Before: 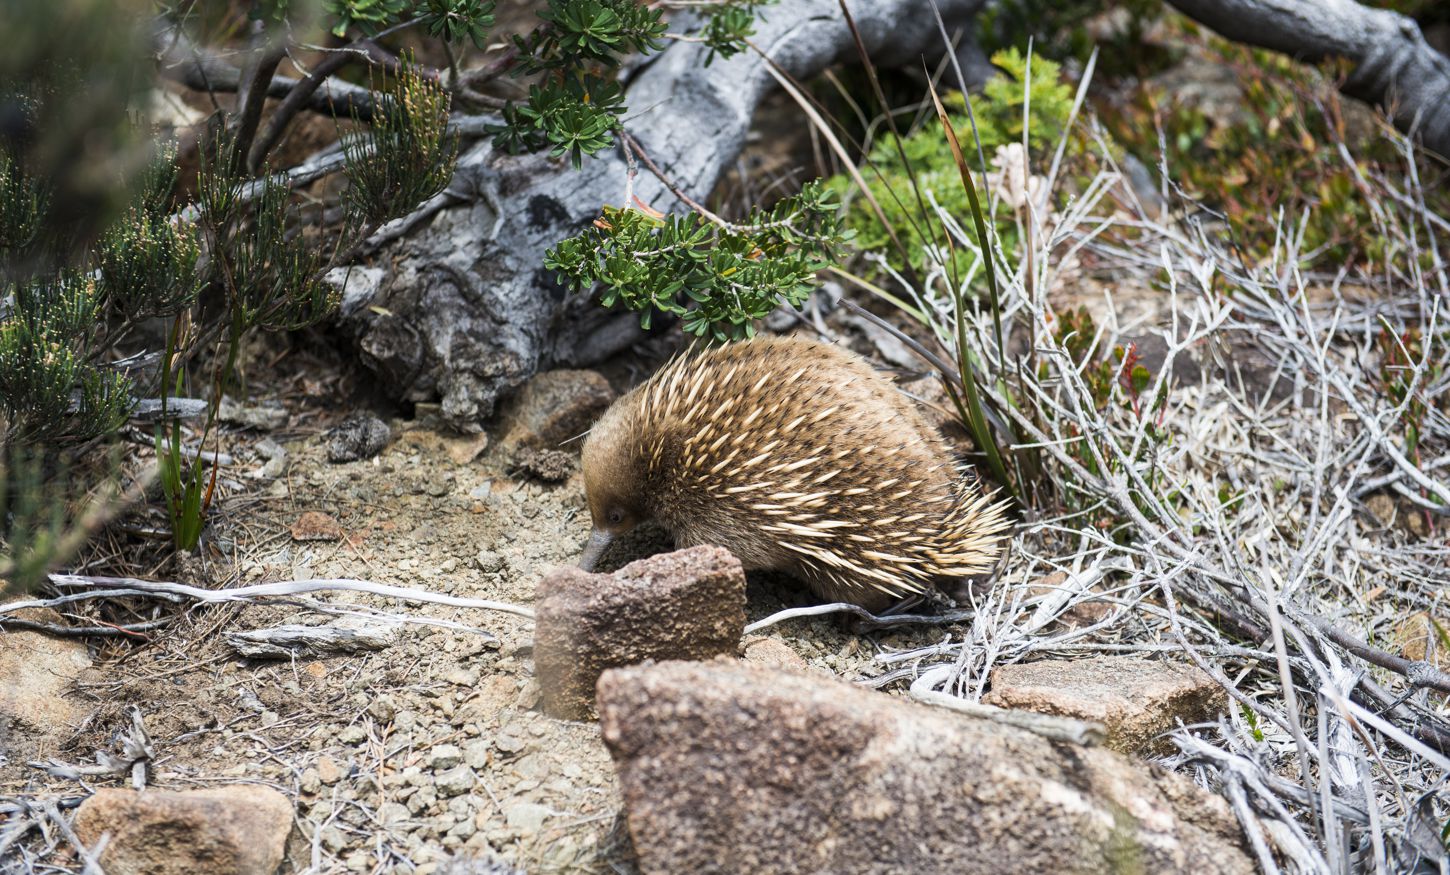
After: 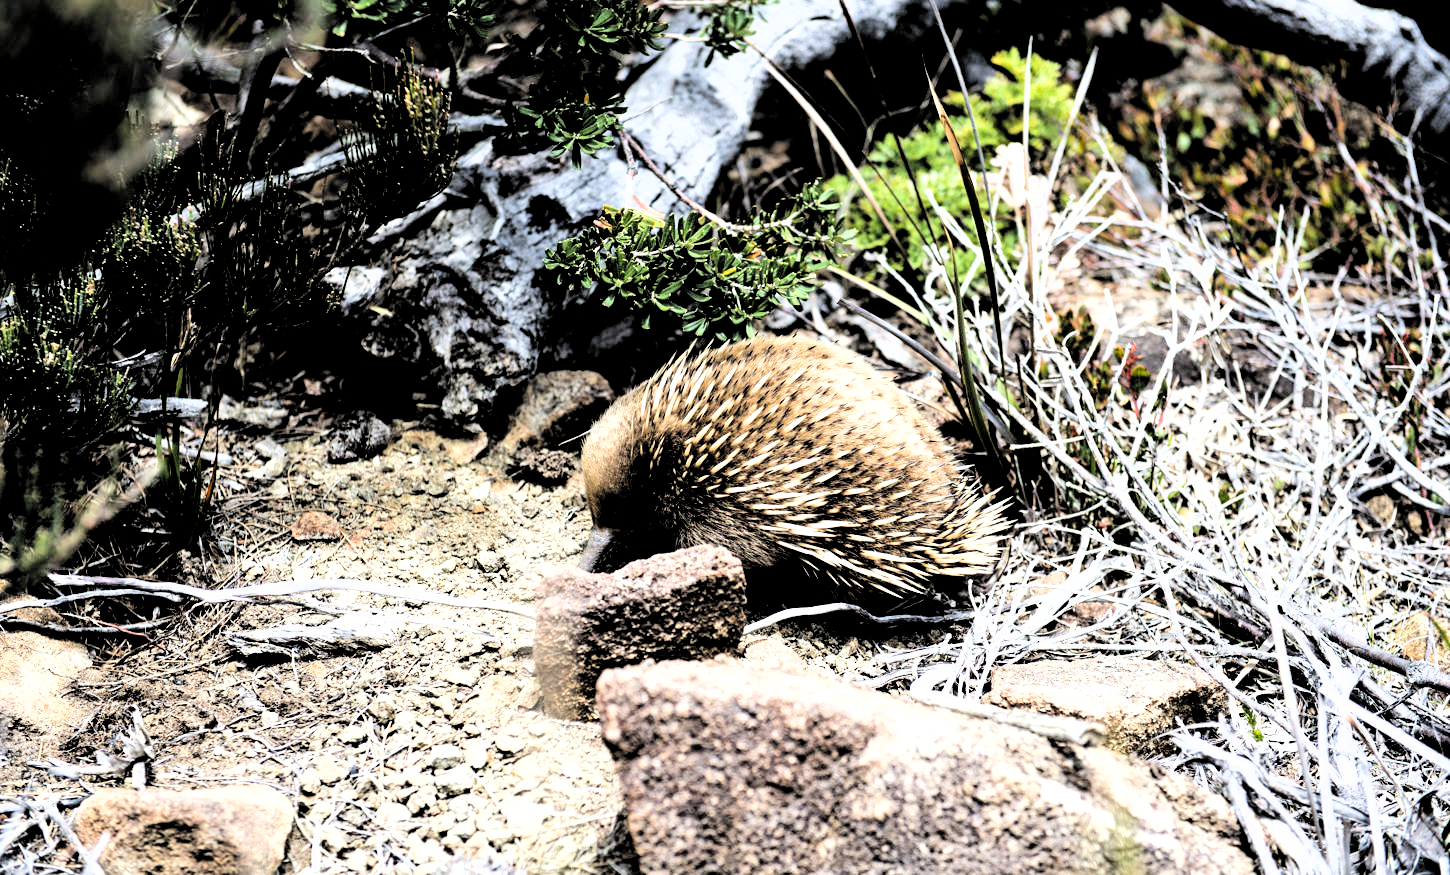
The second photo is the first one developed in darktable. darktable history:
tone equalizer: -8 EV -0.417 EV, -7 EV -0.389 EV, -6 EV -0.333 EV, -5 EV -0.222 EV, -3 EV 0.222 EV, -2 EV 0.333 EV, -1 EV 0.389 EV, +0 EV 0.417 EV, edges refinement/feathering 500, mask exposure compensation -1.57 EV, preserve details no
filmic rgb: middle gray luminance 13.55%, black relative exposure -1.97 EV, white relative exposure 3.1 EV, threshold 6 EV, target black luminance 0%, hardness 1.79, latitude 59.23%, contrast 1.728, highlights saturation mix 5%, shadows ↔ highlights balance -37.52%, add noise in highlights 0, color science v3 (2019), use custom middle-gray values true, iterations of high-quality reconstruction 0, contrast in highlights soft, enable highlight reconstruction true
